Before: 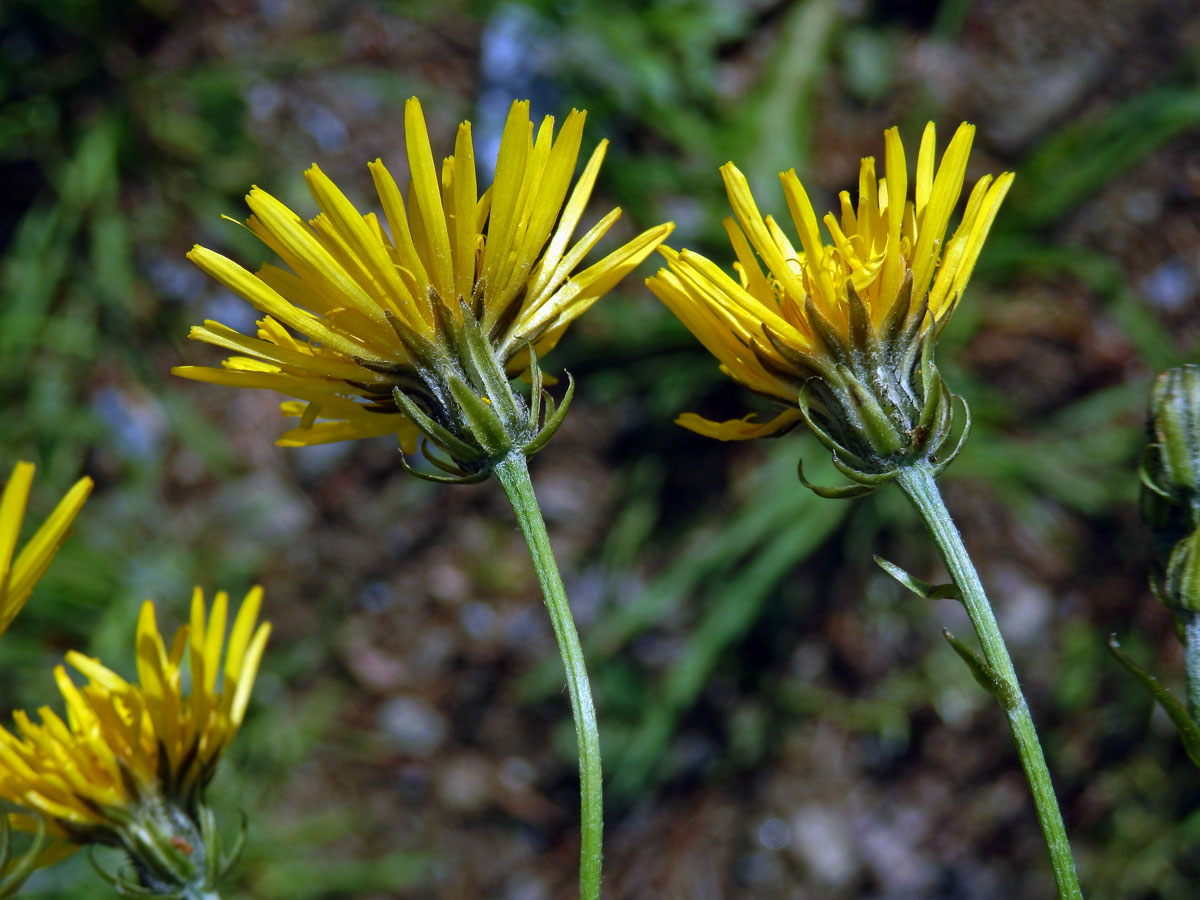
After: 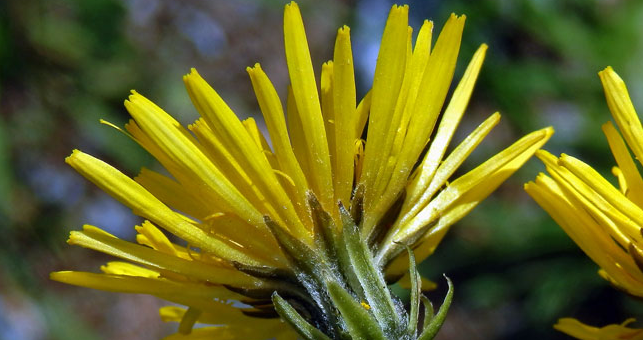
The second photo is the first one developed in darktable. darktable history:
color balance: on, module defaults
crop: left 10.121%, top 10.631%, right 36.218%, bottom 51.526%
